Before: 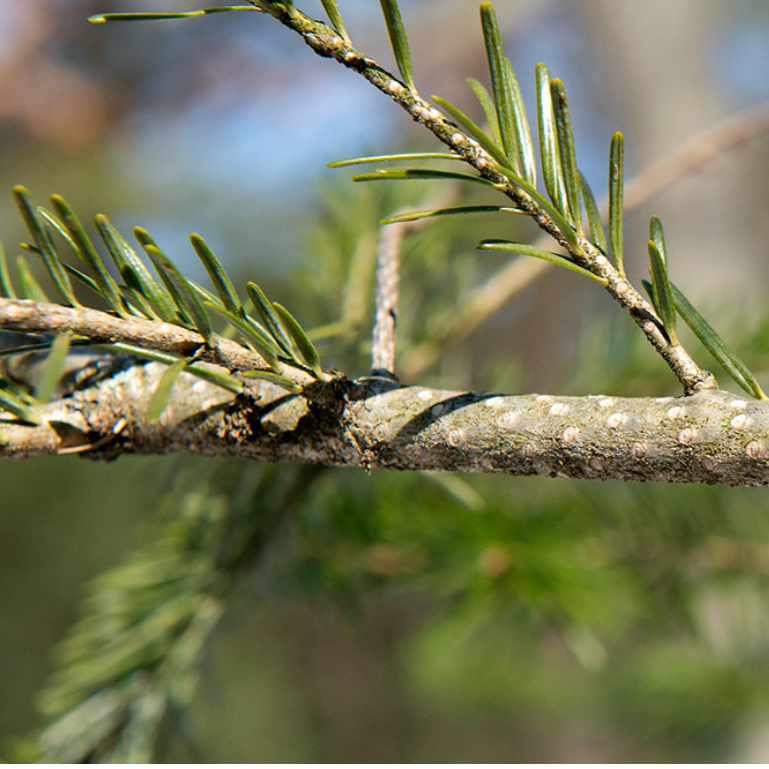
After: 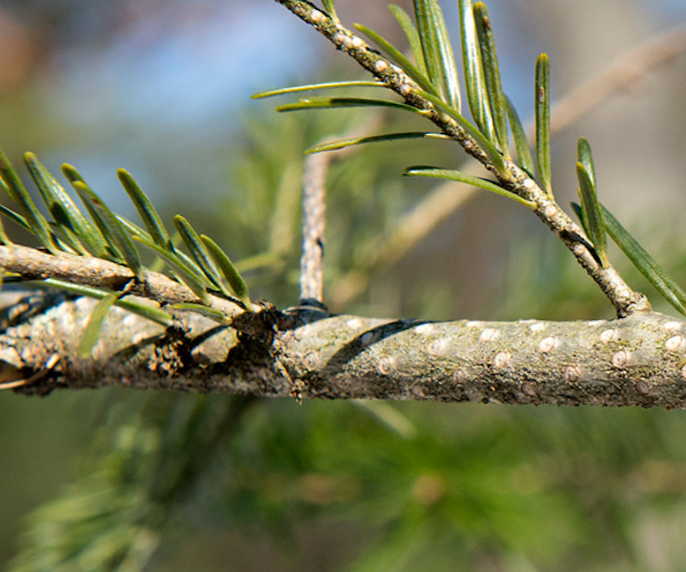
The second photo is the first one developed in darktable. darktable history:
rotate and perspective: rotation -1.32°, lens shift (horizontal) -0.031, crop left 0.015, crop right 0.985, crop top 0.047, crop bottom 0.982
crop: left 8.155%, top 6.611%, bottom 15.385%
